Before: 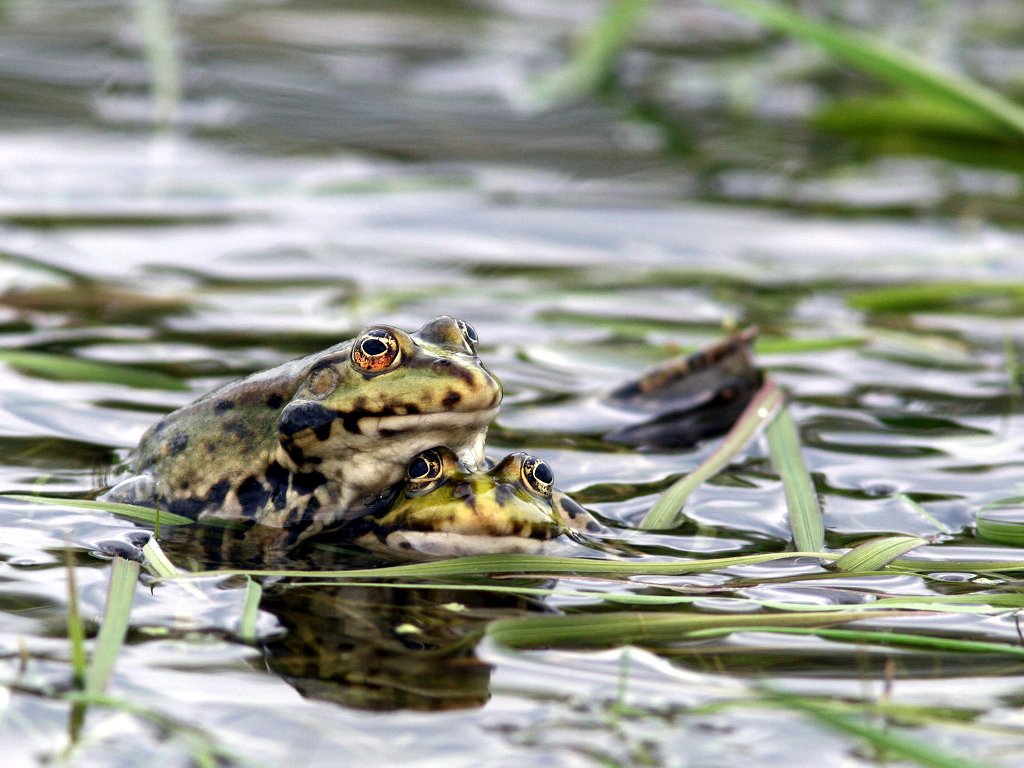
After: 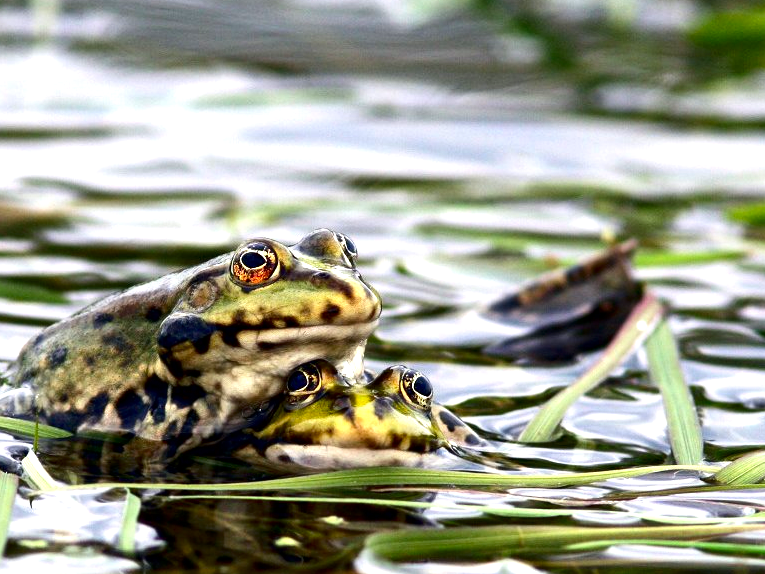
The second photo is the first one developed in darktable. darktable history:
crop and rotate: left 11.831%, top 11.346%, right 13.429%, bottom 13.899%
contrast brightness saturation: contrast 0.12, brightness -0.12, saturation 0.2
exposure: black level correction 0.001, exposure 0.5 EV, compensate exposure bias true, compensate highlight preservation false
